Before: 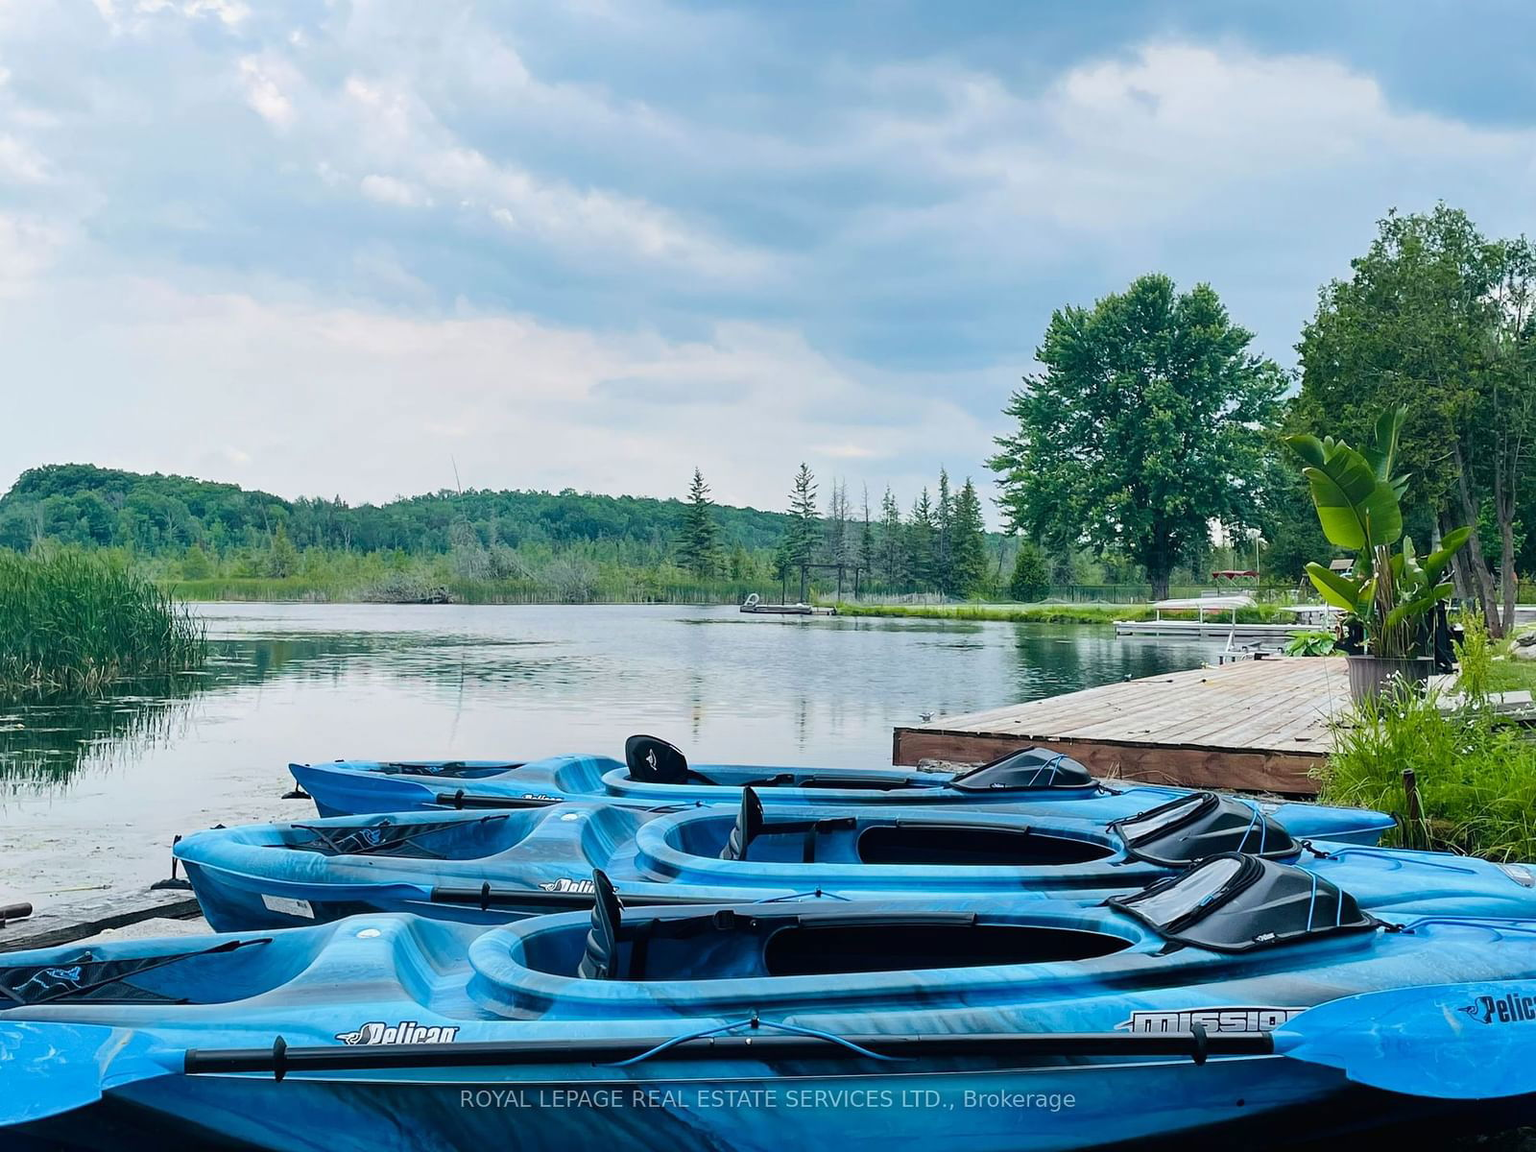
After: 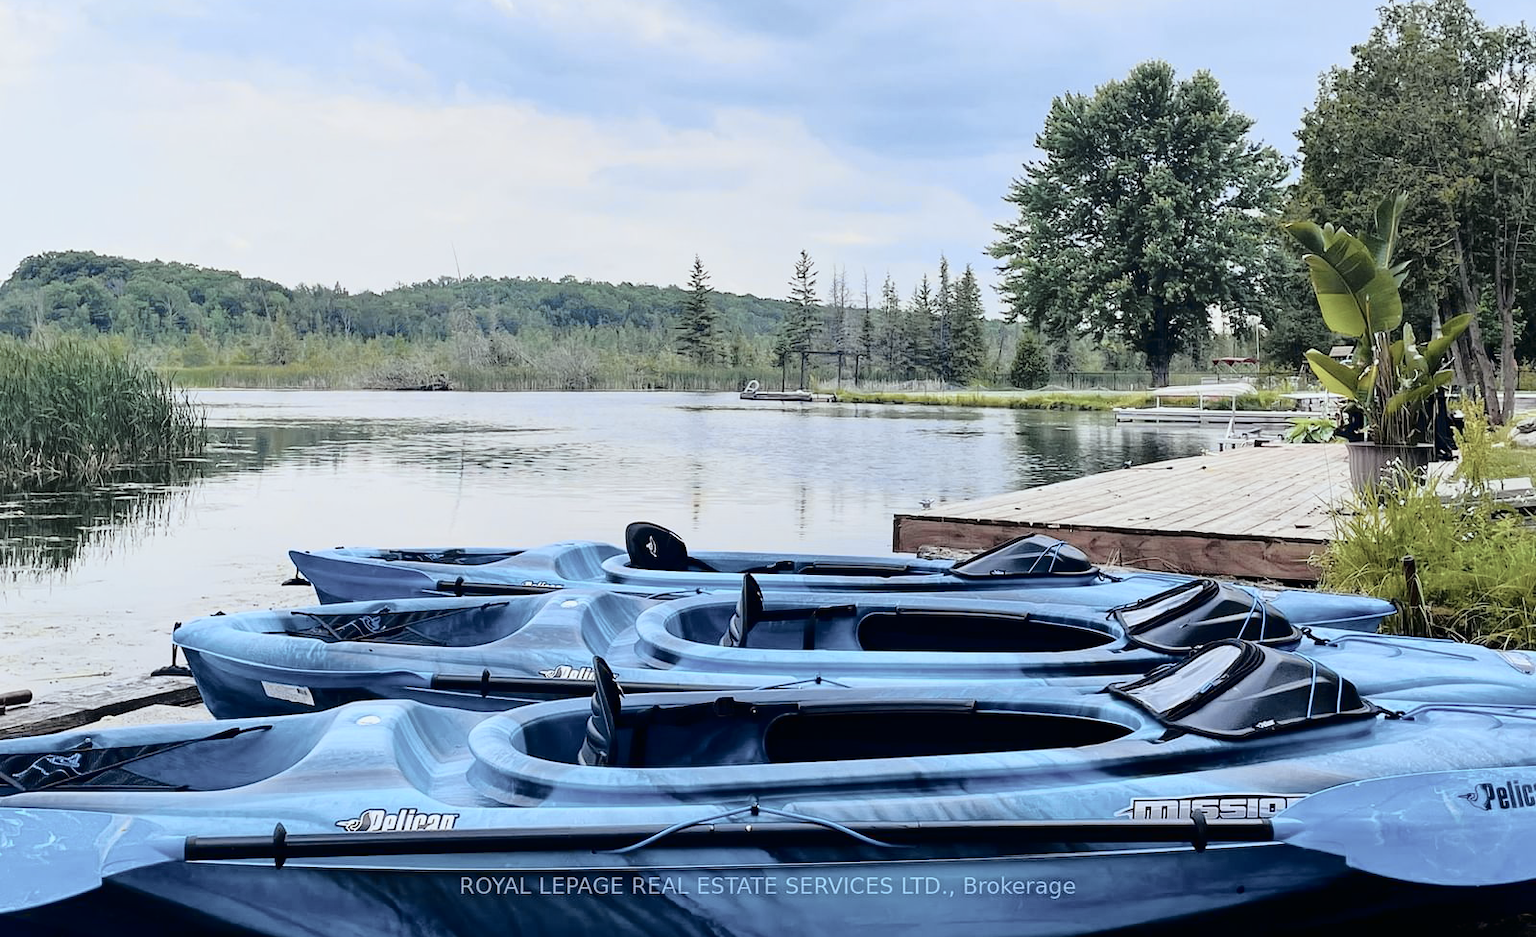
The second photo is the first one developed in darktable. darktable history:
contrast brightness saturation: contrast 0.06, brightness -0.01, saturation -0.23
crop and rotate: top 18.507%
rgb levels: mode RGB, independent channels, levels [[0, 0.474, 1], [0, 0.5, 1], [0, 0.5, 1]]
tone curve: curves: ch0 [(0, 0) (0.088, 0.042) (0.208, 0.176) (0.257, 0.267) (0.406, 0.483) (0.489, 0.556) (0.667, 0.73) (0.793, 0.851) (0.994, 0.974)]; ch1 [(0, 0) (0.161, 0.092) (0.35, 0.33) (0.392, 0.392) (0.457, 0.467) (0.505, 0.497) (0.537, 0.518) (0.553, 0.53) (0.58, 0.567) (0.739, 0.697) (1, 1)]; ch2 [(0, 0) (0.346, 0.362) (0.448, 0.419) (0.502, 0.499) (0.533, 0.517) (0.556, 0.533) (0.629, 0.619) (0.717, 0.678) (1, 1)], color space Lab, independent channels, preserve colors none
